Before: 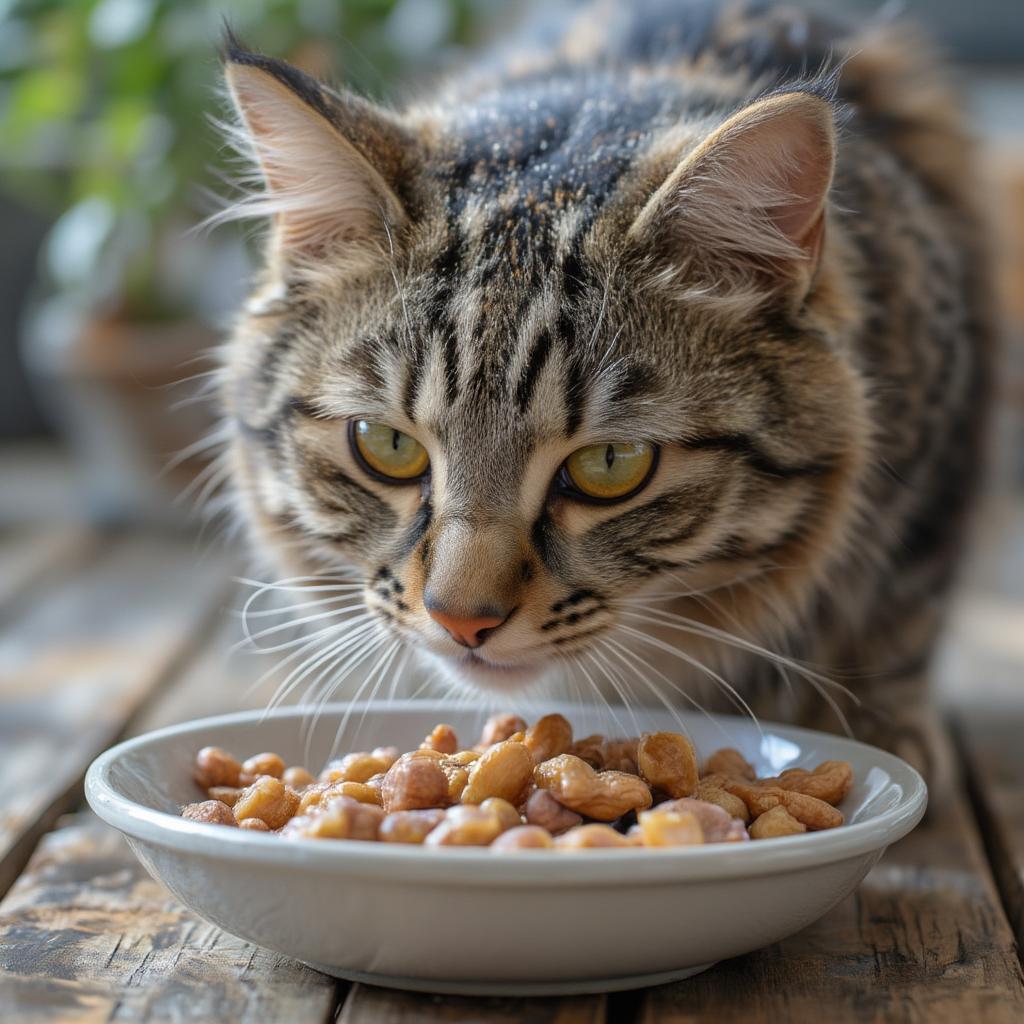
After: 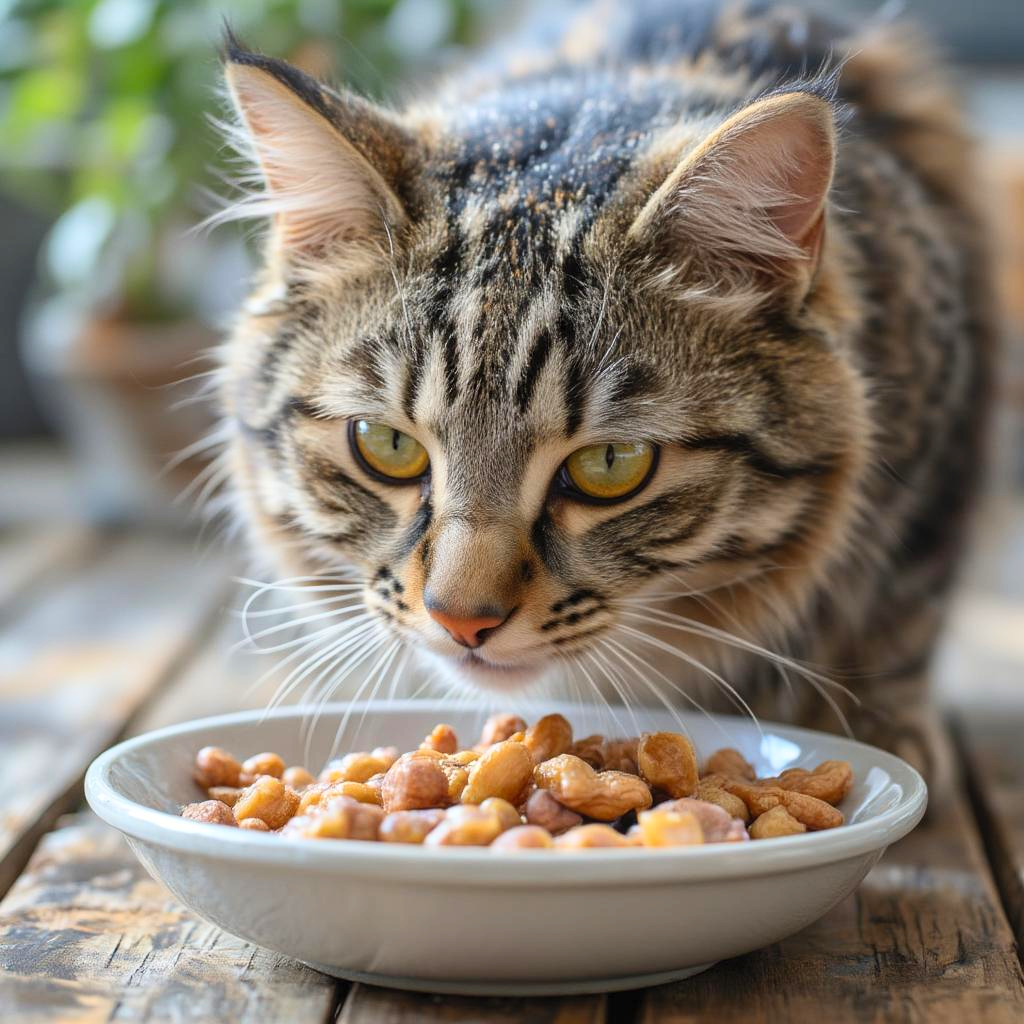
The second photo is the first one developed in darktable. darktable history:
contrast brightness saturation: contrast 0.2, brightness 0.168, saturation 0.226
exposure: exposure 0.025 EV, compensate highlight preservation false
